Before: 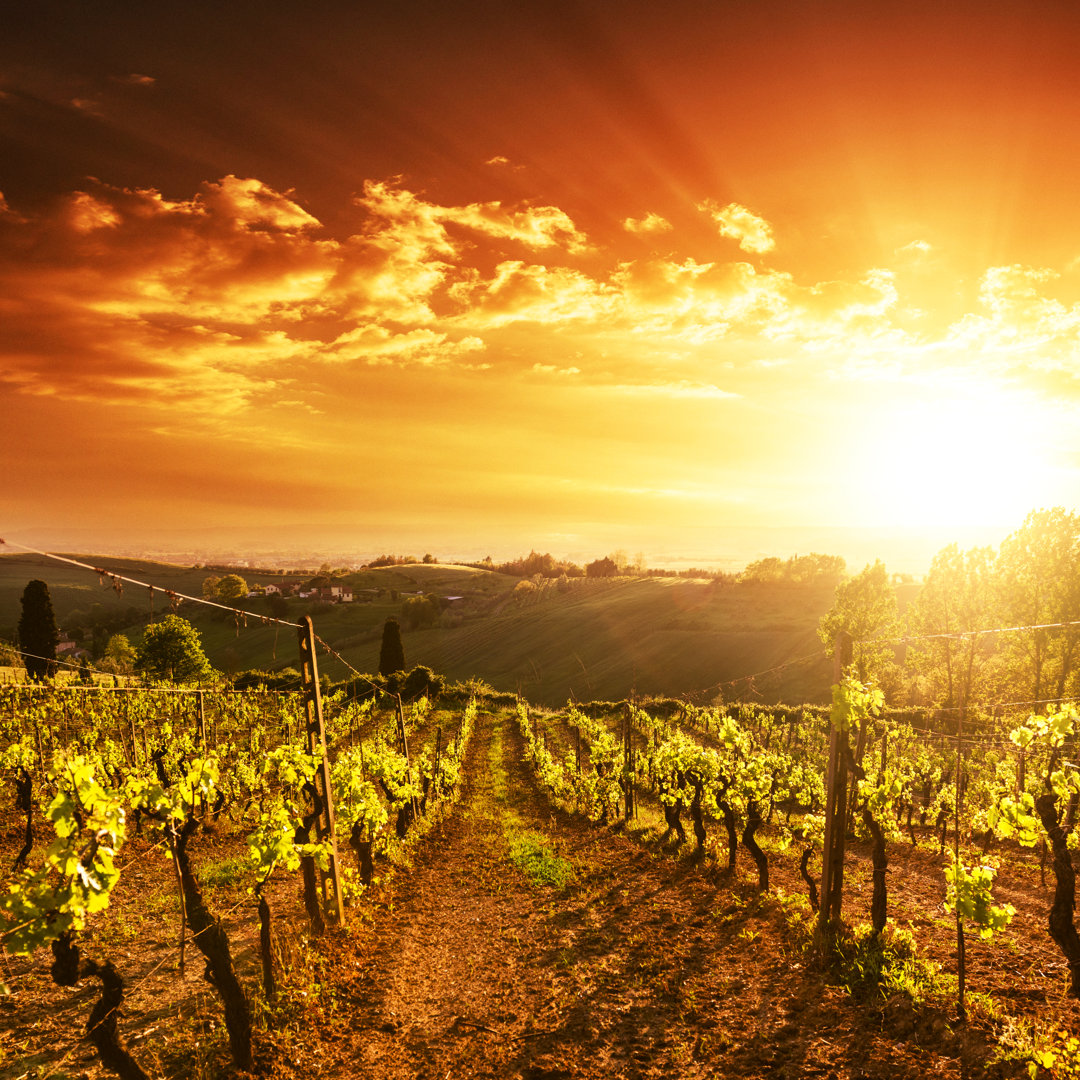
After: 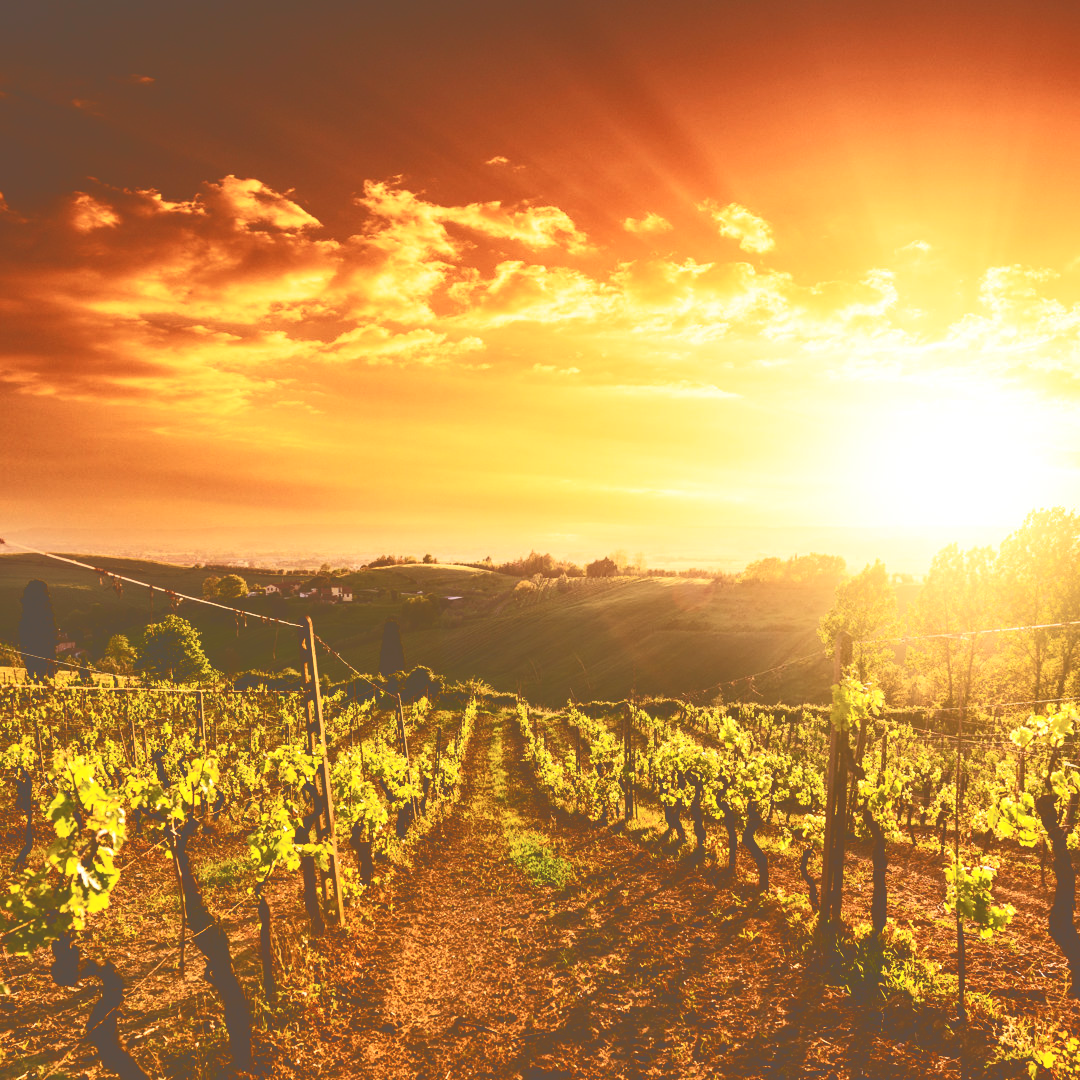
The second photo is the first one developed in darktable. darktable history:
tone curve: curves: ch0 [(0, 0) (0.003, 0.334) (0.011, 0.338) (0.025, 0.338) (0.044, 0.338) (0.069, 0.339) (0.1, 0.342) (0.136, 0.343) (0.177, 0.349) (0.224, 0.36) (0.277, 0.385) (0.335, 0.42) (0.399, 0.465) (0.468, 0.535) (0.543, 0.632) (0.623, 0.73) (0.709, 0.814) (0.801, 0.879) (0.898, 0.935) (1, 1)], color space Lab, independent channels, preserve colors none
